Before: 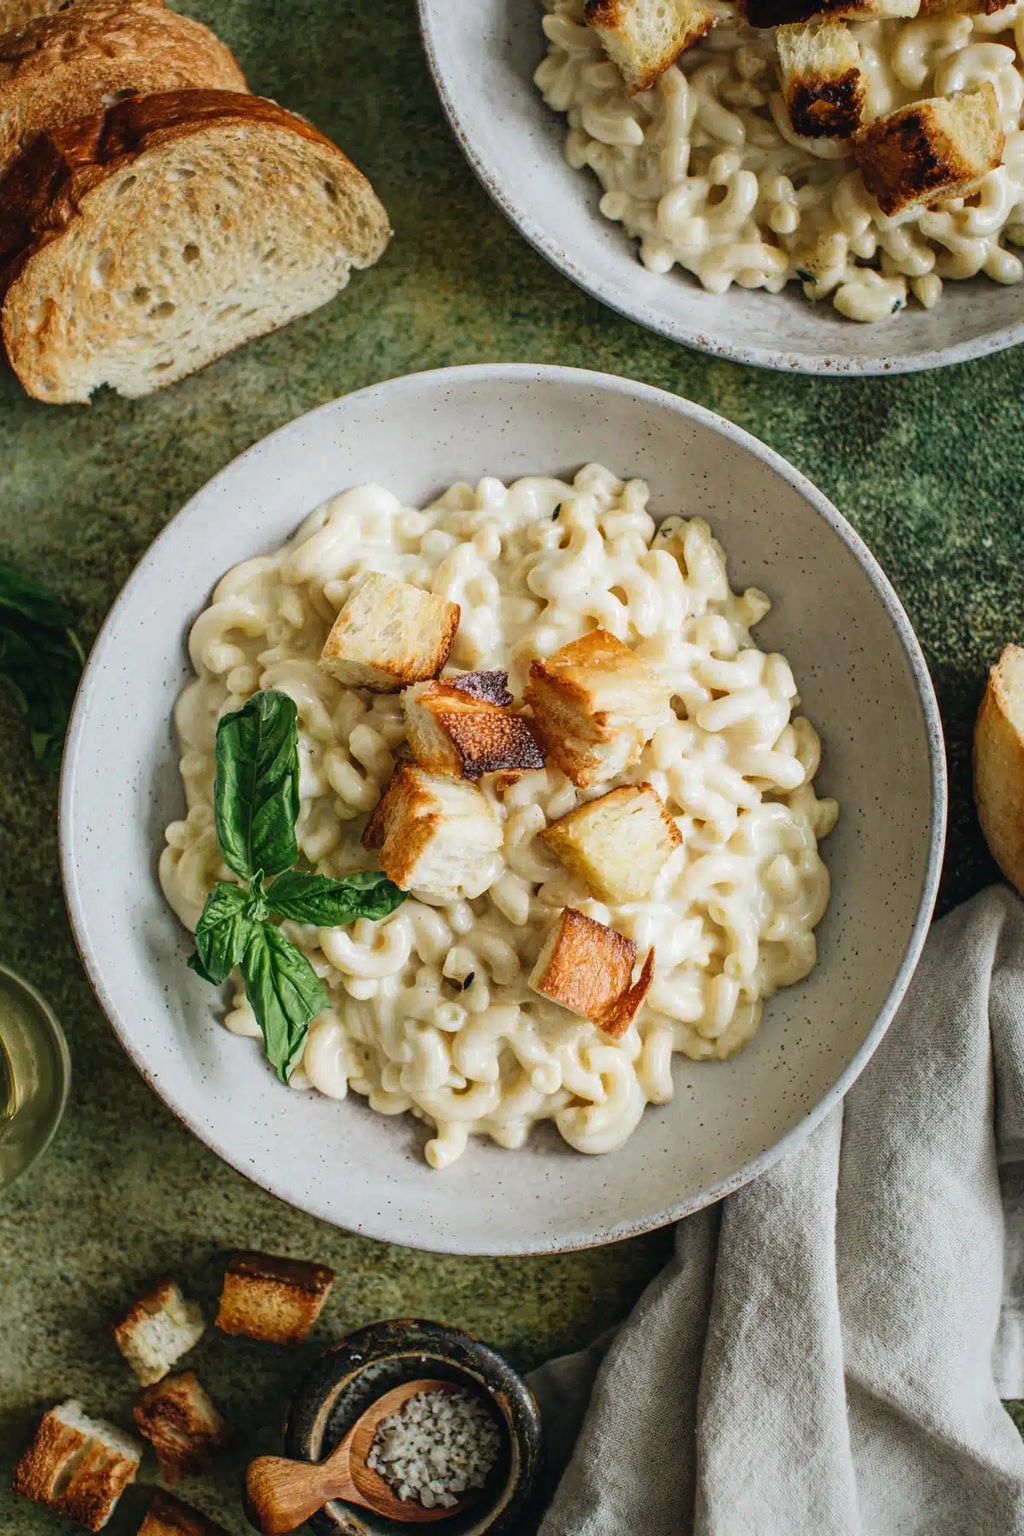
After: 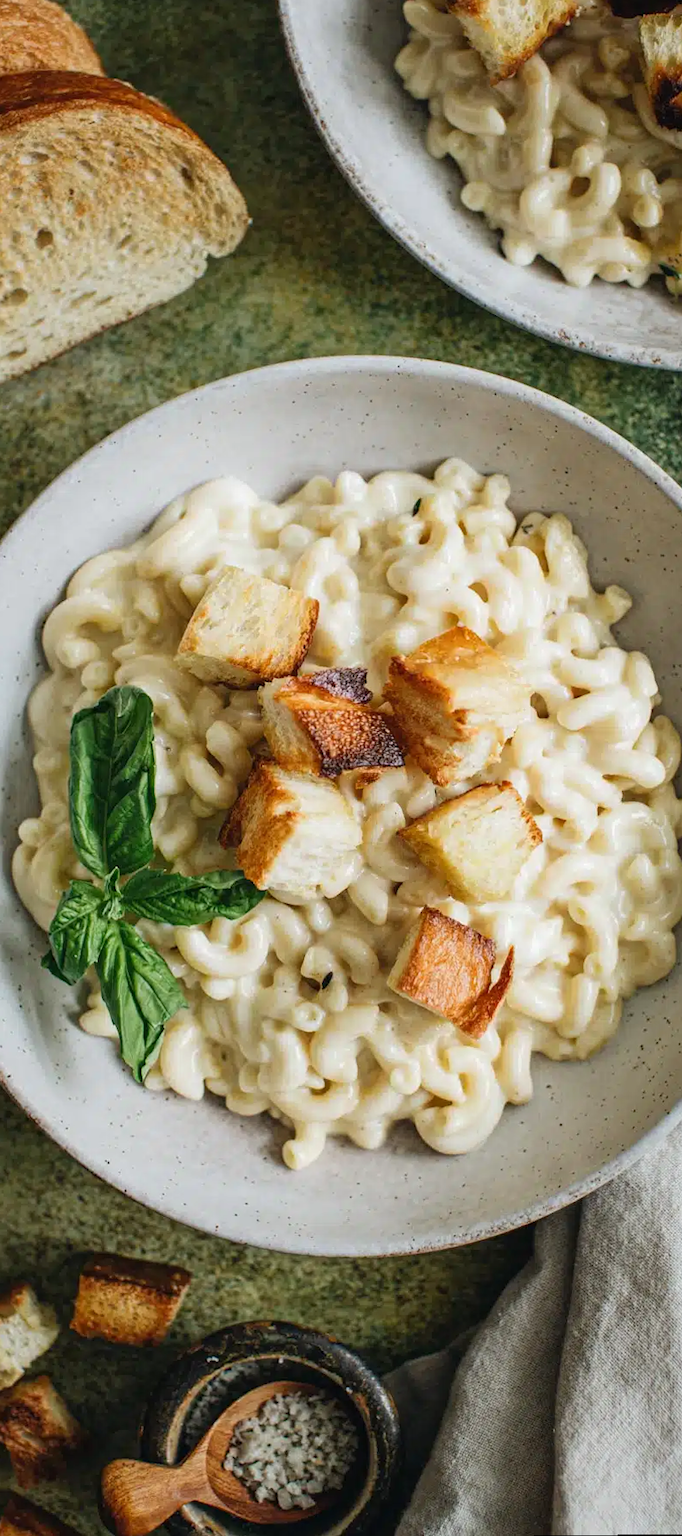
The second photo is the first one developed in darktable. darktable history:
rotate and perspective: rotation 0.174°, lens shift (vertical) 0.013, lens shift (horizontal) 0.019, shear 0.001, automatic cropping original format, crop left 0.007, crop right 0.991, crop top 0.016, crop bottom 0.997
contrast equalizer: y [[0.5 ×6], [0.5 ×6], [0.5, 0.5, 0.501, 0.545, 0.707, 0.863], [0 ×6], [0 ×6]]
crop and rotate: left 14.292%, right 19.041%
